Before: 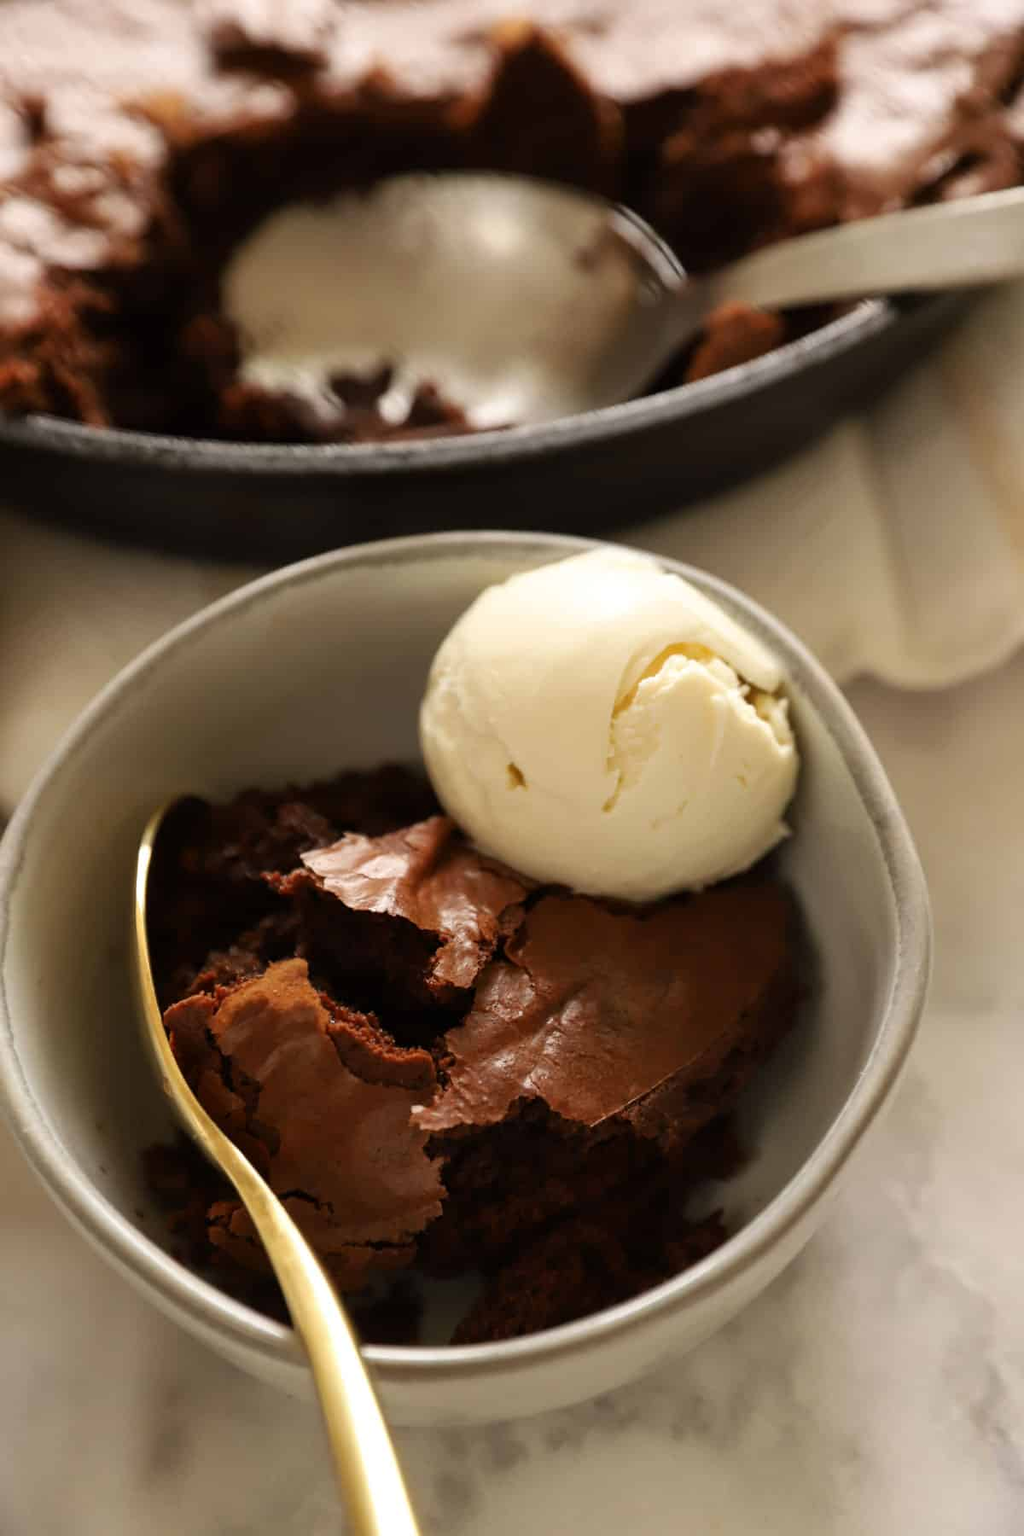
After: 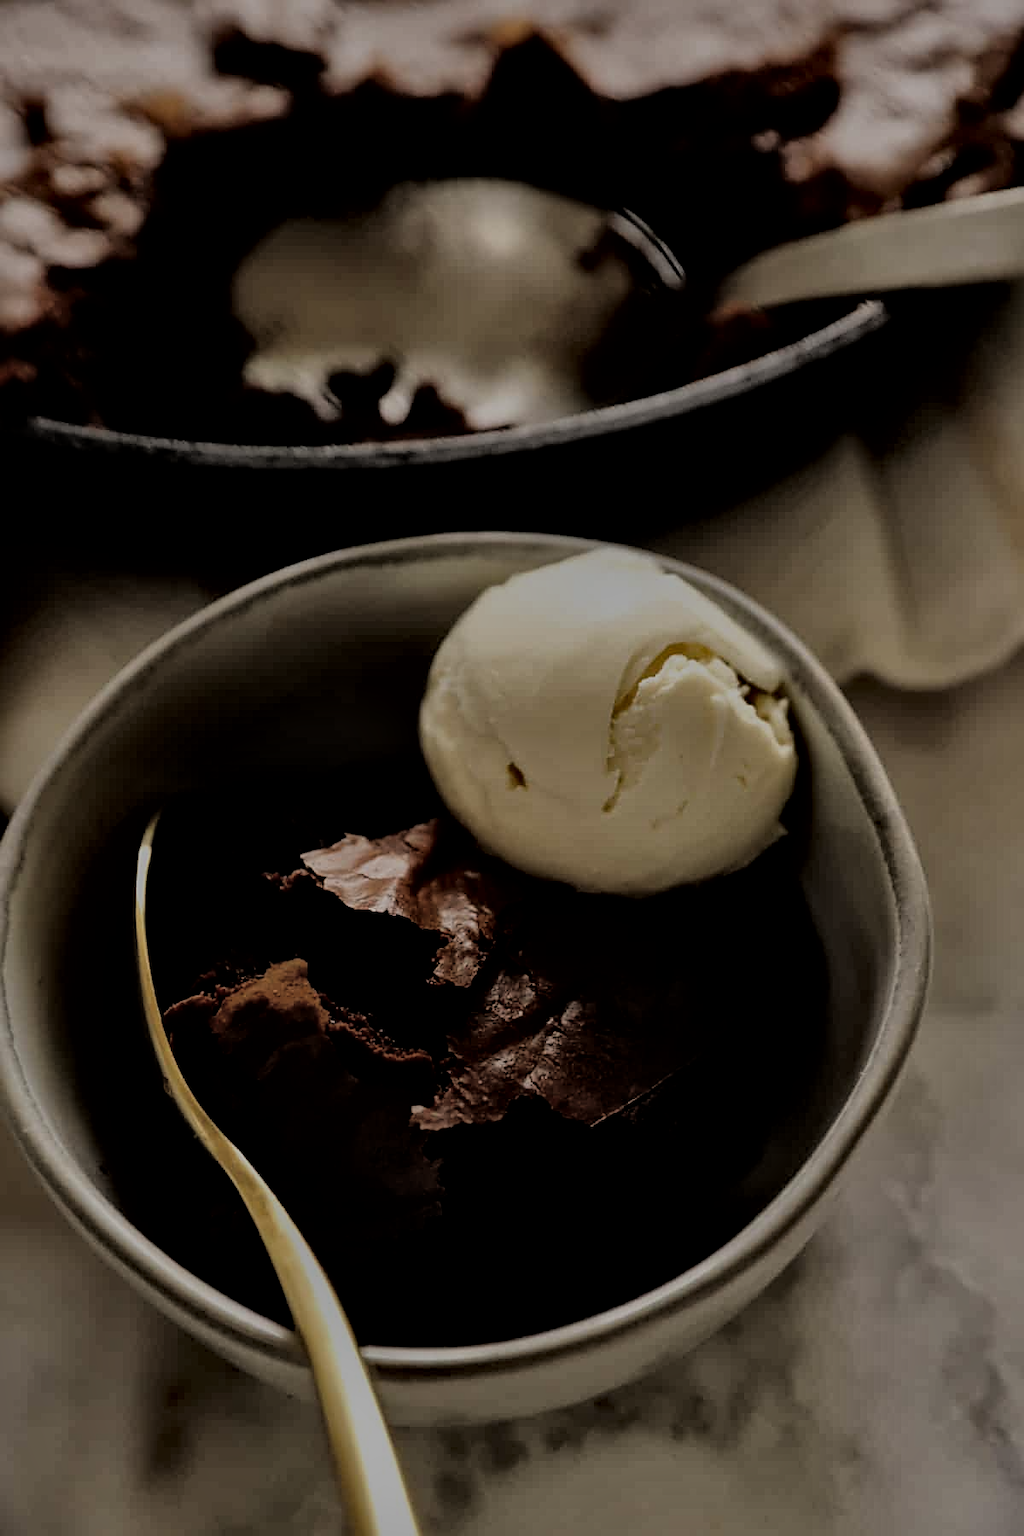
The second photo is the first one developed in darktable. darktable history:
tone equalizer: -8 EV -2 EV, -7 EV -2 EV, -6 EV -2 EV, -5 EV -2 EV, -4 EV -2 EV, -3 EV -2 EV, -2 EV -2 EV, -1 EV -1.63 EV, +0 EV -2 EV
local contrast: mode bilateral grid, contrast 20, coarseness 50, detail 171%, midtone range 0.2
exposure: exposure 0.3 EV, compensate highlight preservation false
sharpen: on, module defaults
filmic rgb: black relative exposure -5 EV, hardness 2.88, contrast 1.3, highlights saturation mix -30%
